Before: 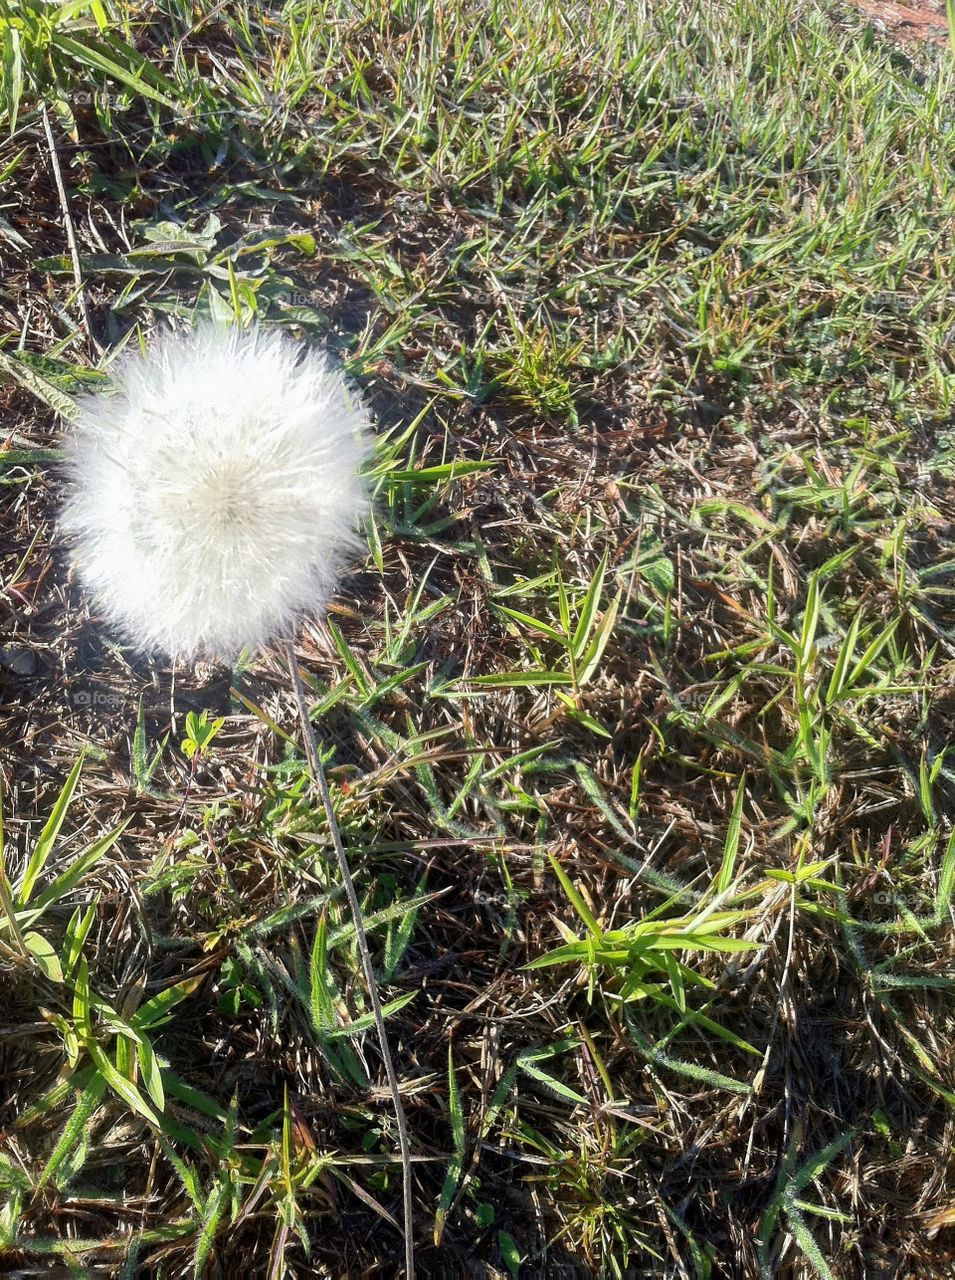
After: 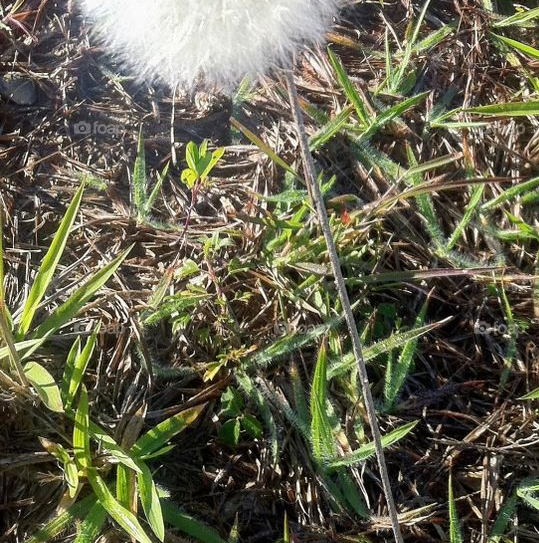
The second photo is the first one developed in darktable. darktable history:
crop: top 44.594%, right 43.54%, bottom 12.92%
